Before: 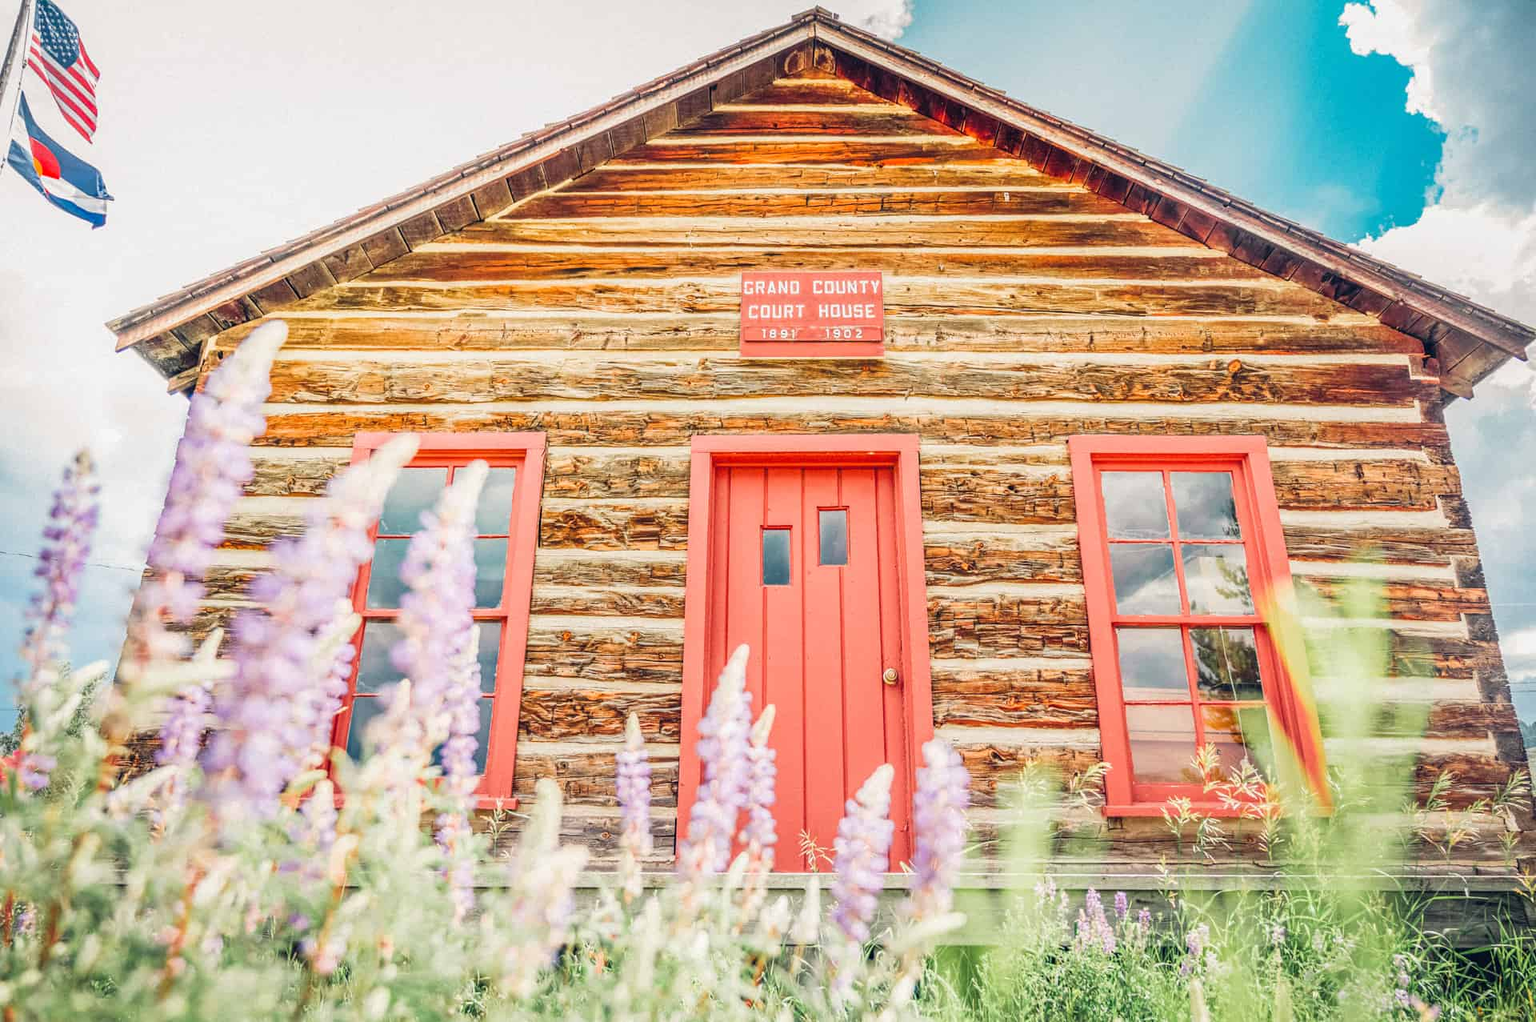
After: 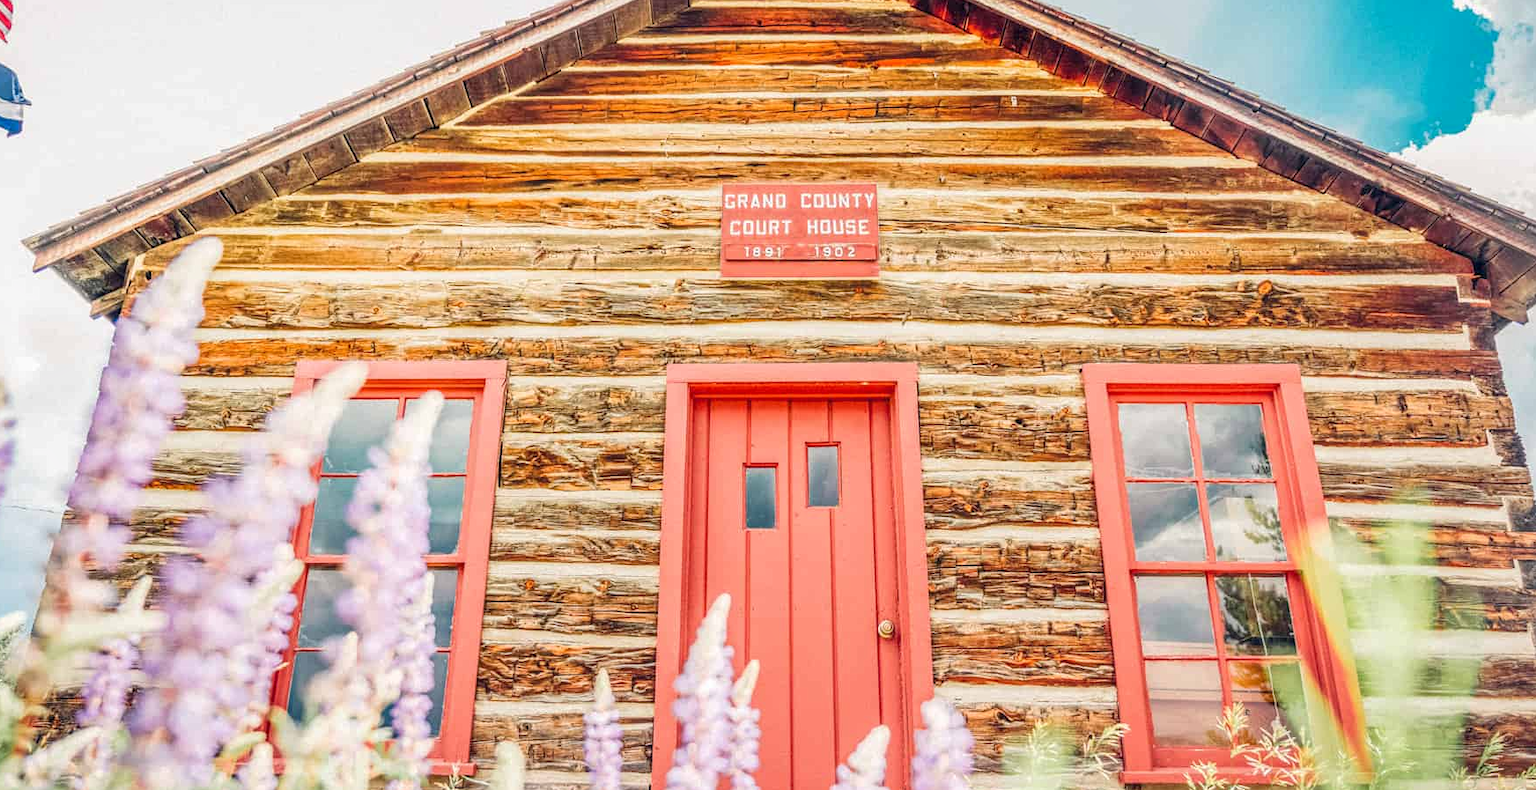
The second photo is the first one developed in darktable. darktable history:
local contrast: highlights 100%, shadows 100%, detail 120%, midtone range 0.2
crop: left 5.596%, top 10.314%, right 3.534%, bottom 19.395%
